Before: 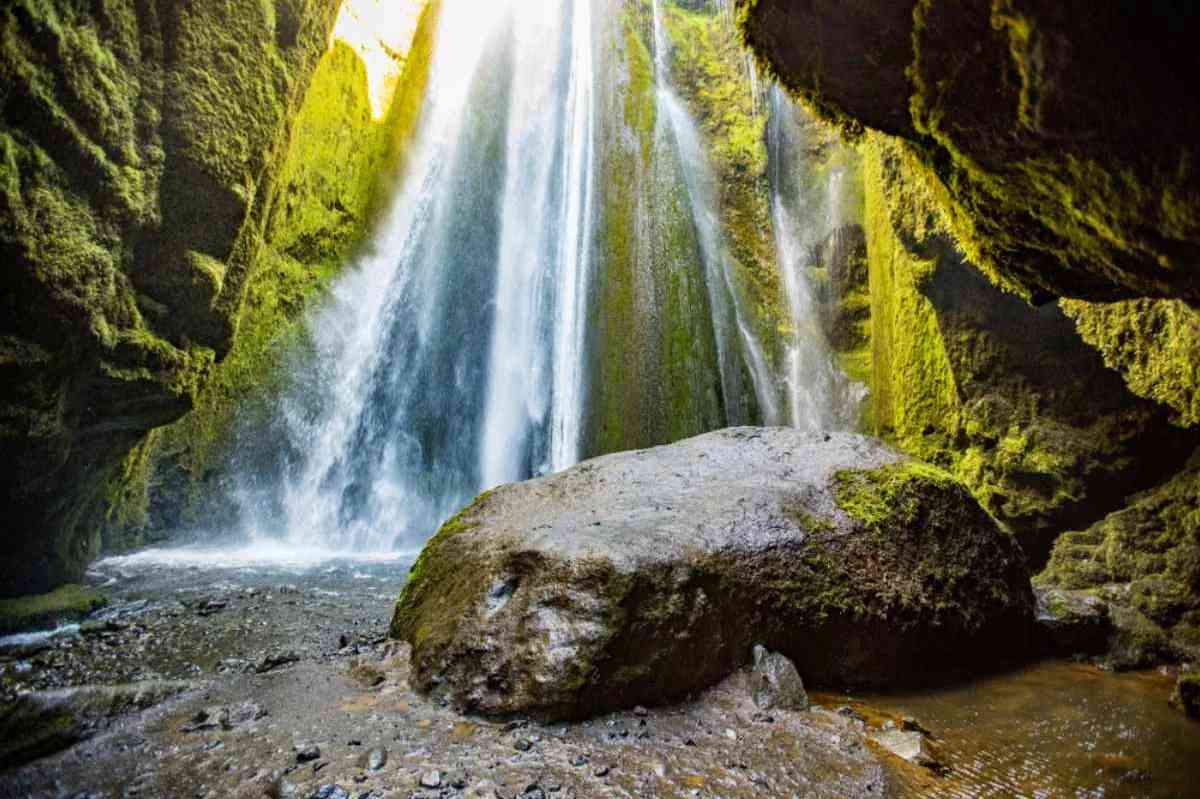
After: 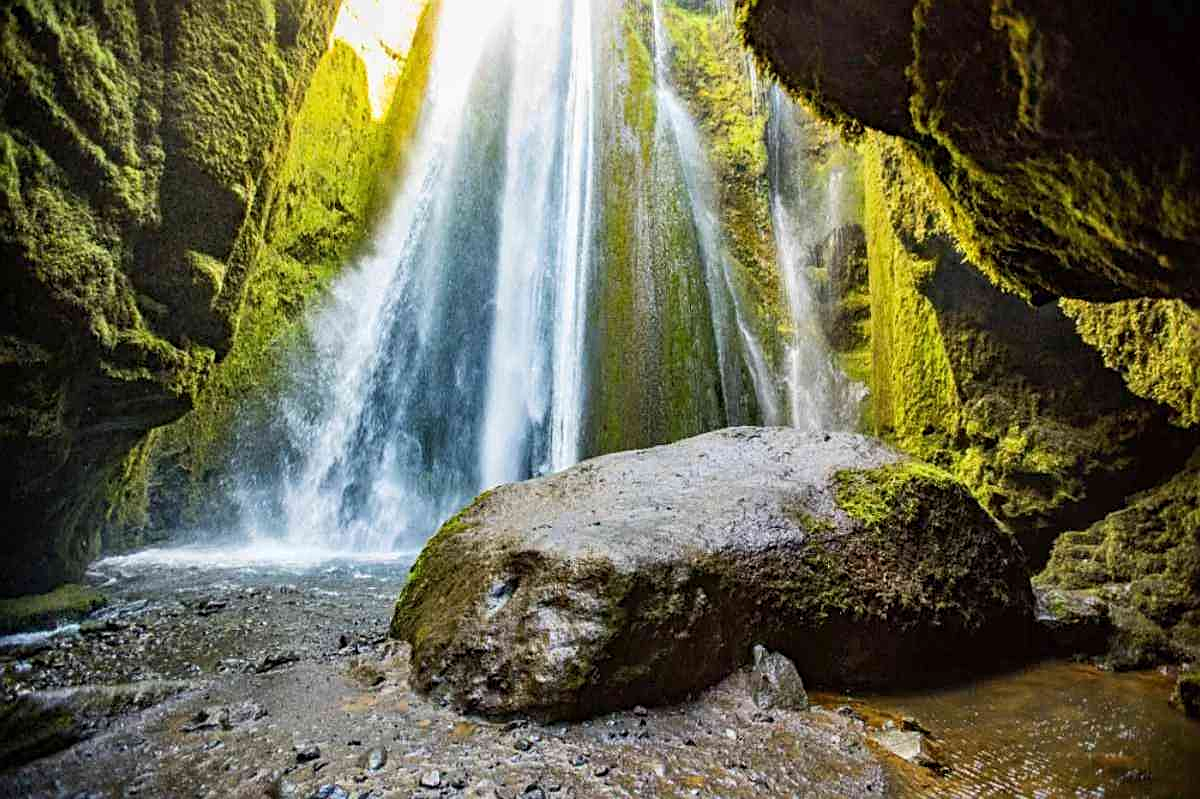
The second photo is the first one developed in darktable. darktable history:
sharpen: on, module defaults
base curve: curves: ch0 [(0, 0) (0.472, 0.508) (1, 1)]
